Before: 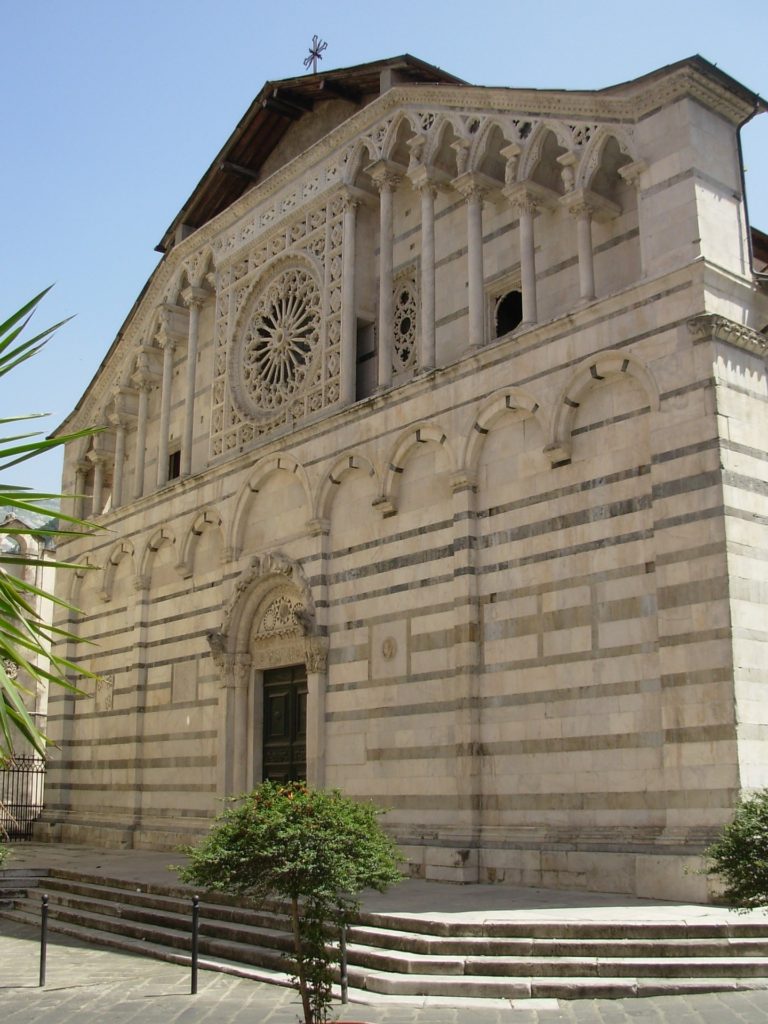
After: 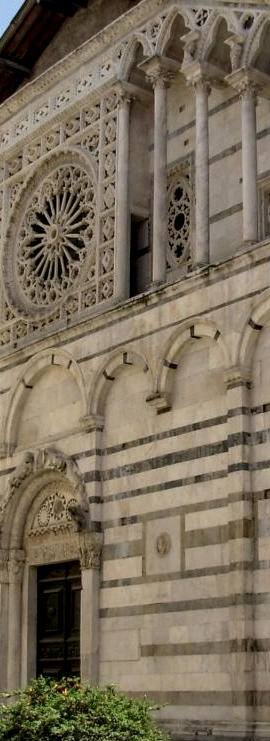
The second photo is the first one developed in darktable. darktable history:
local contrast: highlights 60%, shadows 60%, detail 160%
crop and rotate: left 29.476%, top 10.214%, right 35.32%, bottom 17.333%
